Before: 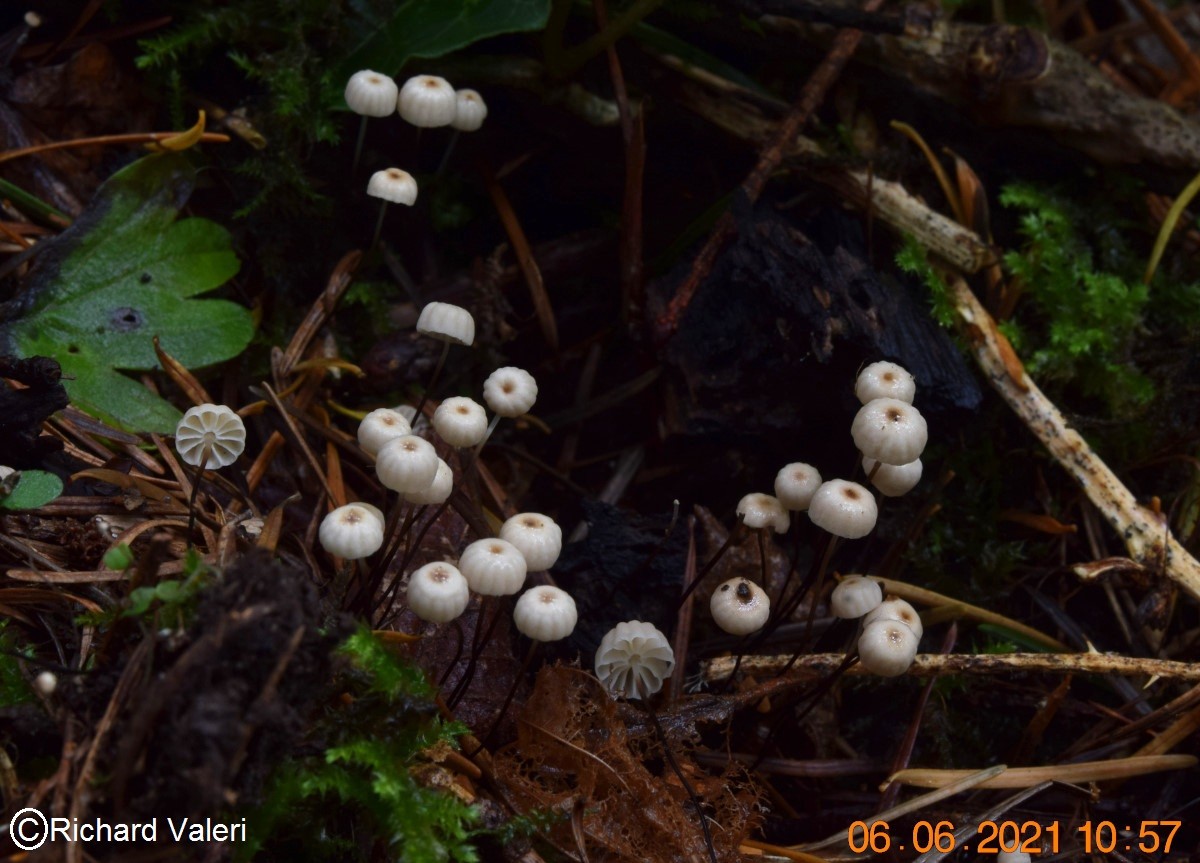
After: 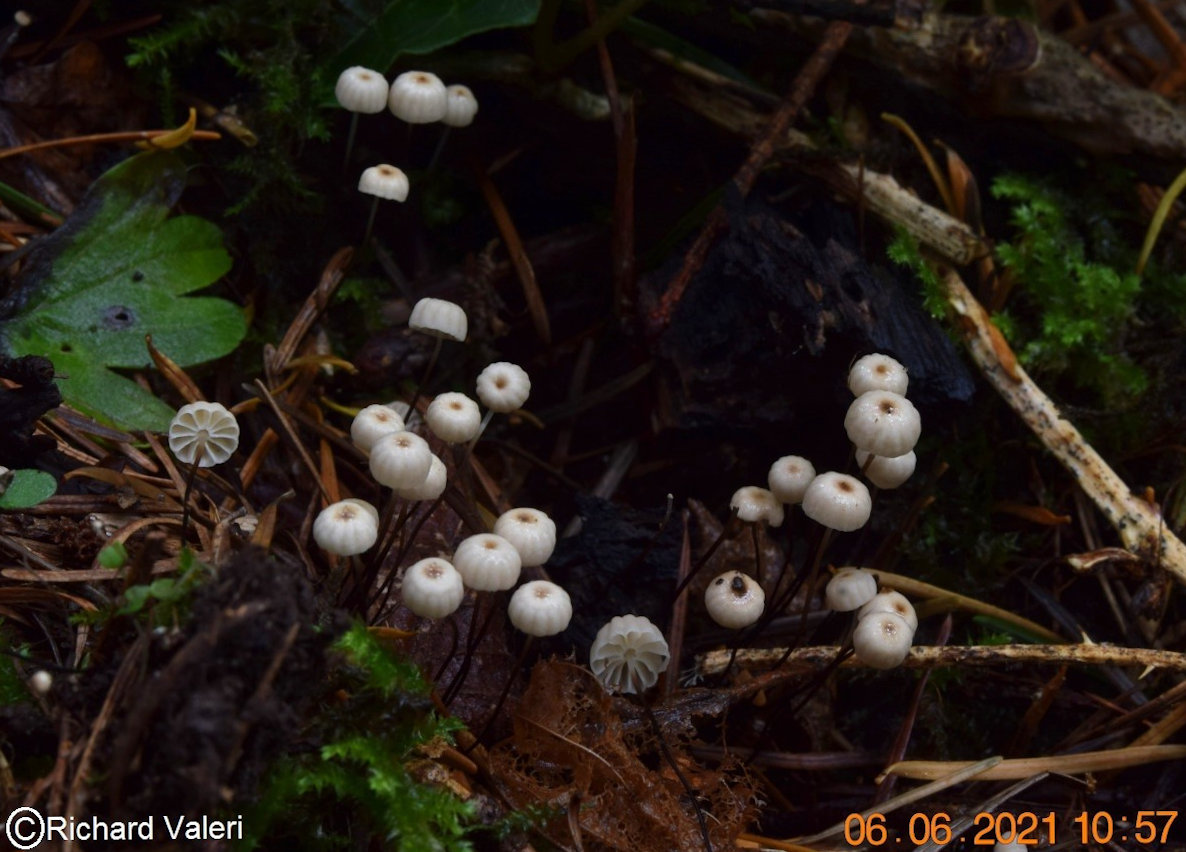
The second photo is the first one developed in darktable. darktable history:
exposure: exposure -0.021 EV, compensate highlight preservation false
rotate and perspective: rotation -0.45°, automatic cropping original format, crop left 0.008, crop right 0.992, crop top 0.012, crop bottom 0.988
